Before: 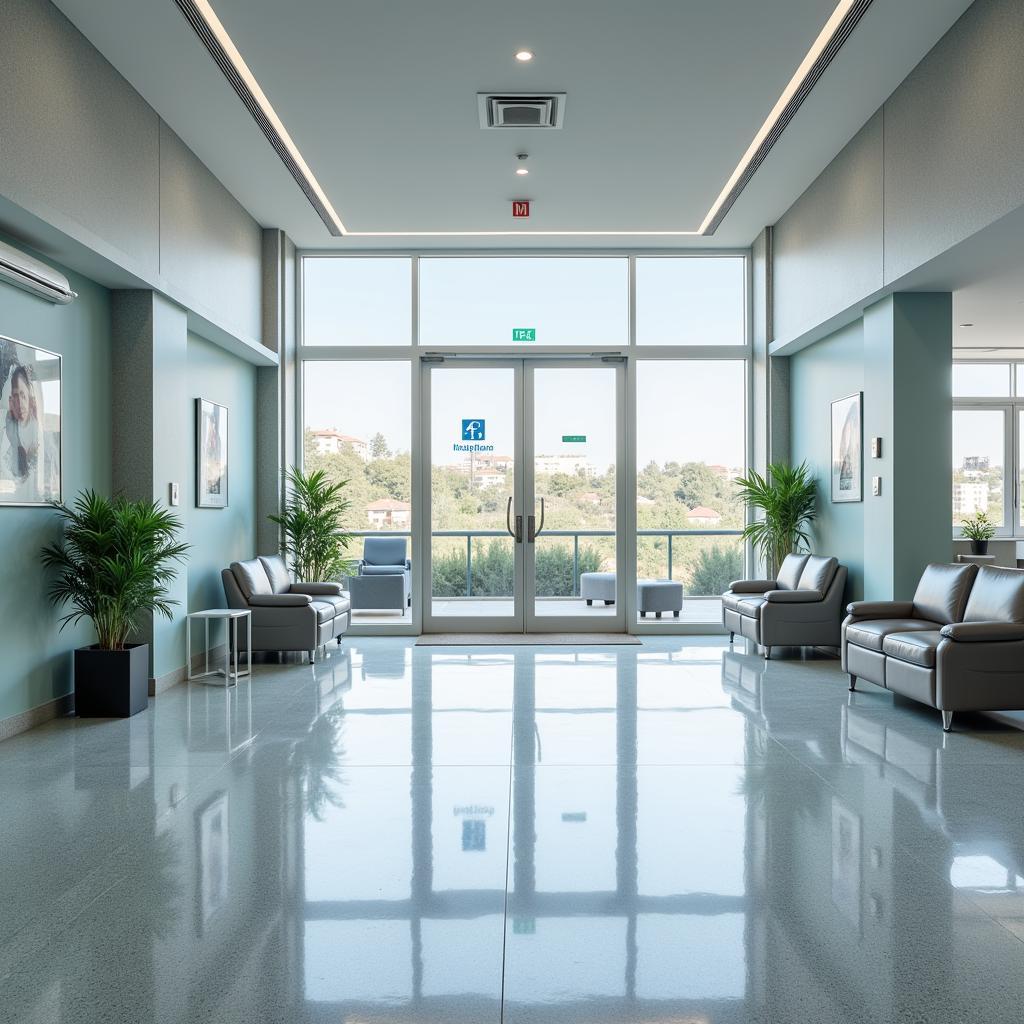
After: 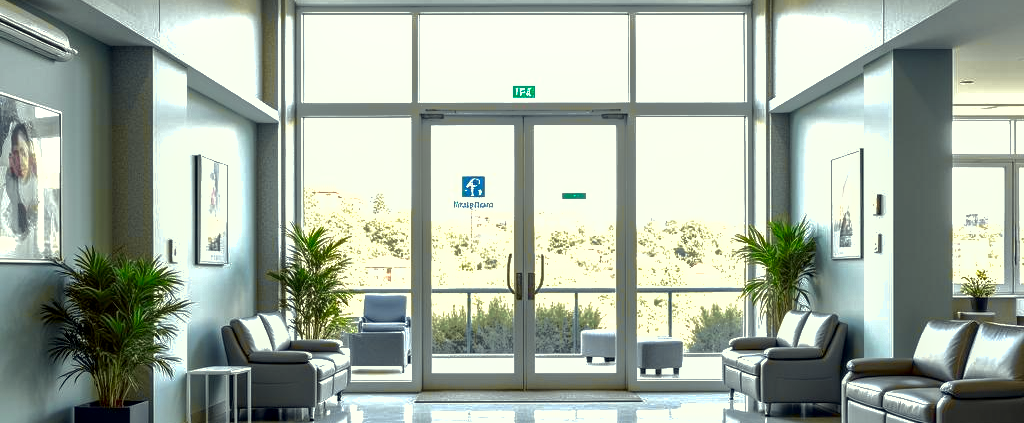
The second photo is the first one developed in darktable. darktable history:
tone curve: curves: ch0 [(0, 0) (0.15, 0.17) (0.452, 0.437) (0.611, 0.588) (0.751, 0.749) (1, 1)]; ch1 [(0, 0) (0.325, 0.327) (0.412, 0.45) (0.453, 0.484) (0.5, 0.501) (0.541, 0.55) (0.617, 0.612) (0.695, 0.697) (1, 1)]; ch2 [(0, 0) (0.386, 0.397) (0.452, 0.459) (0.505, 0.498) (0.524, 0.547) (0.574, 0.566) (0.633, 0.641) (1, 1)], color space Lab, independent channels
exposure: black level correction 0, exposure 0.703 EV, compensate highlight preservation false
crop and rotate: top 23.735%, bottom 34.944%
shadows and highlights: shadows 40.03, highlights -60.11
contrast brightness saturation: contrast 0.102, brightness -0.262, saturation 0.136
local contrast: on, module defaults
tone equalizer: edges refinement/feathering 500, mask exposure compensation -1.57 EV, preserve details no
color correction: highlights a* -5.86, highlights b* 10.79
